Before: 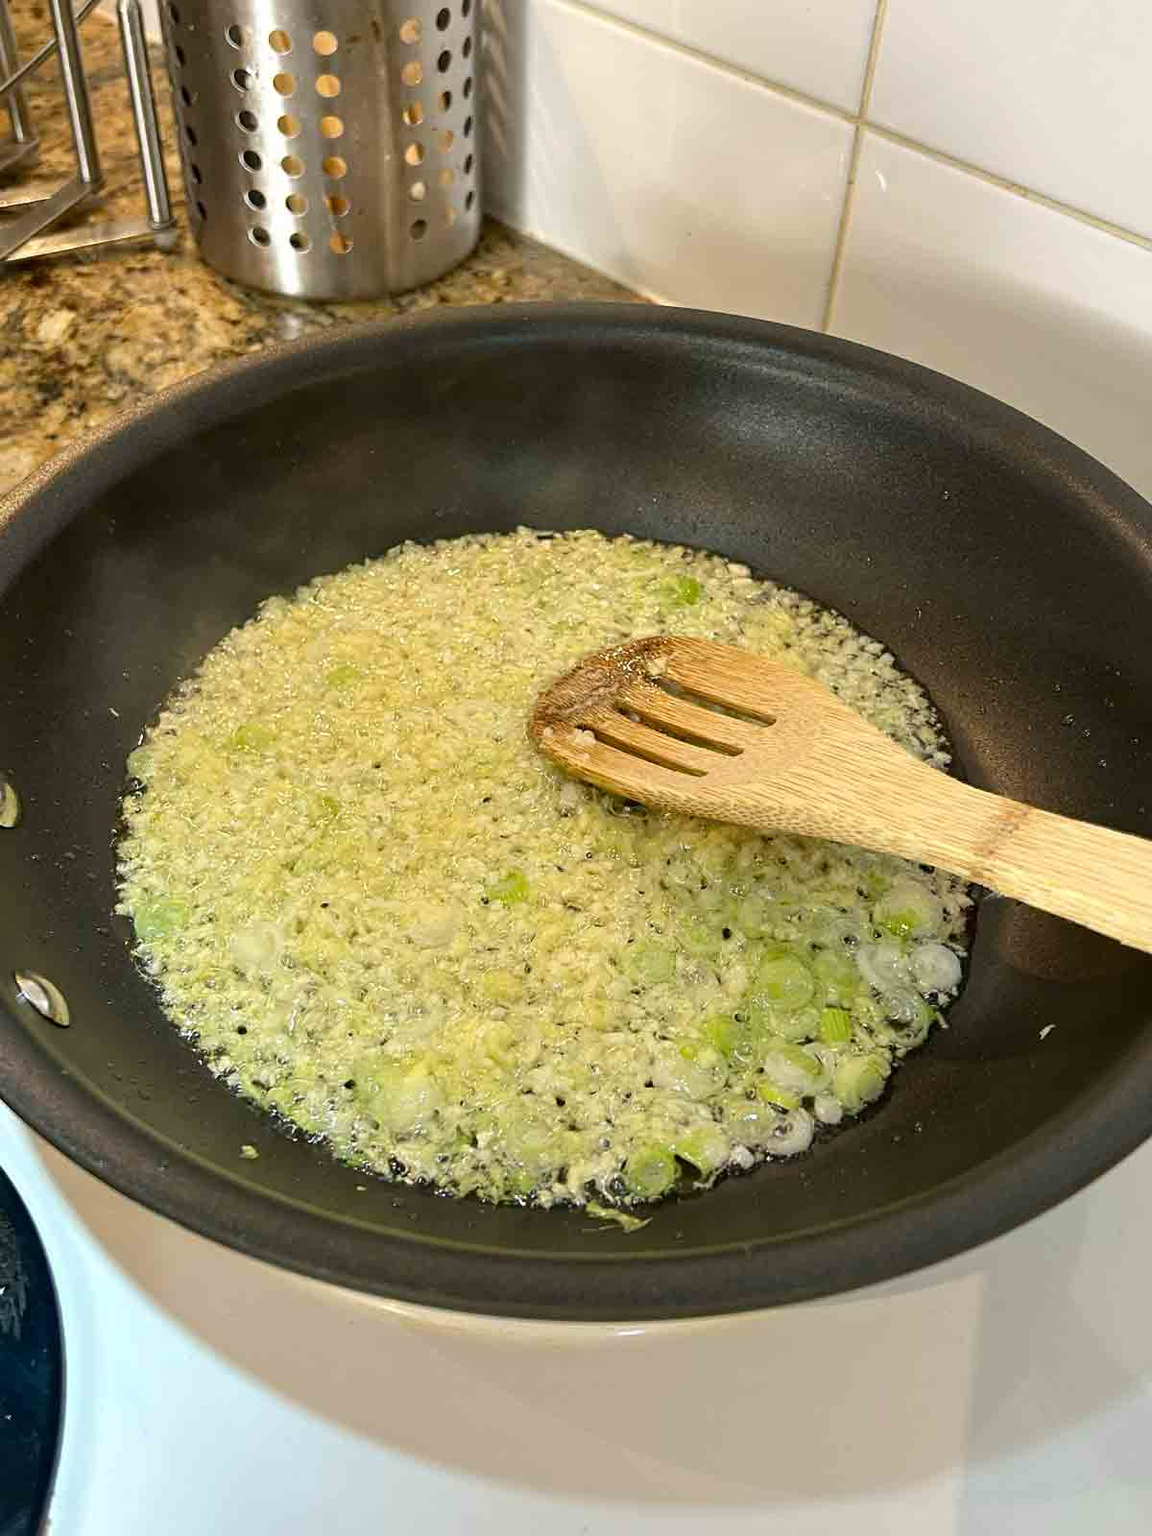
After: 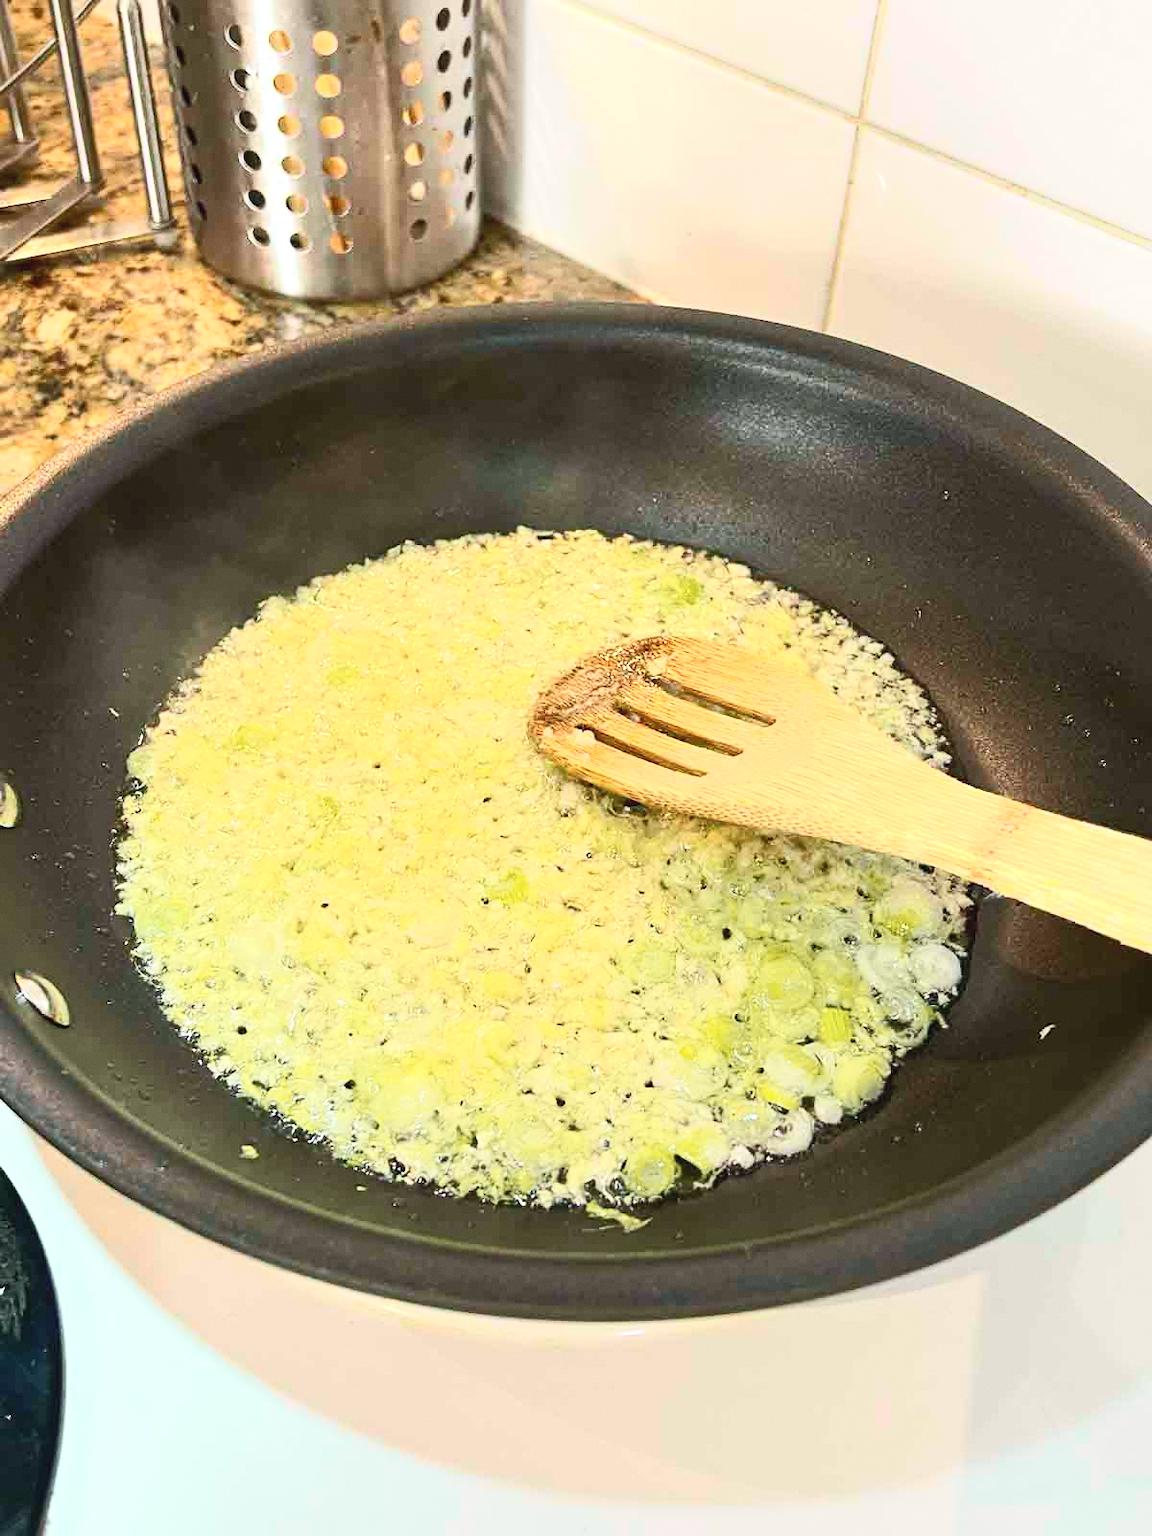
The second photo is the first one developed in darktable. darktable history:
tone curve: curves: ch0 [(0, 0.026) (0.172, 0.194) (0.398, 0.437) (0.469, 0.544) (0.612, 0.741) (0.845, 0.926) (1, 0.968)]; ch1 [(0, 0) (0.437, 0.453) (0.472, 0.467) (0.502, 0.502) (0.531, 0.537) (0.574, 0.583) (0.617, 0.64) (0.699, 0.749) (0.859, 0.919) (1, 1)]; ch2 [(0, 0) (0.33, 0.301) (0.421, 0.443) (0.476, 0.502) (0.511, 0.504) (0.553, 0.55) (0.595, 0.586) (0.664, 0.664) (1, 1)], color space Lab, independent channels, preserve colors none
exposure: black level correction 0, exposure 0.5 EV, compensate highlight preservation false
grain: coarseness 0.09 ISO, strength 10%
